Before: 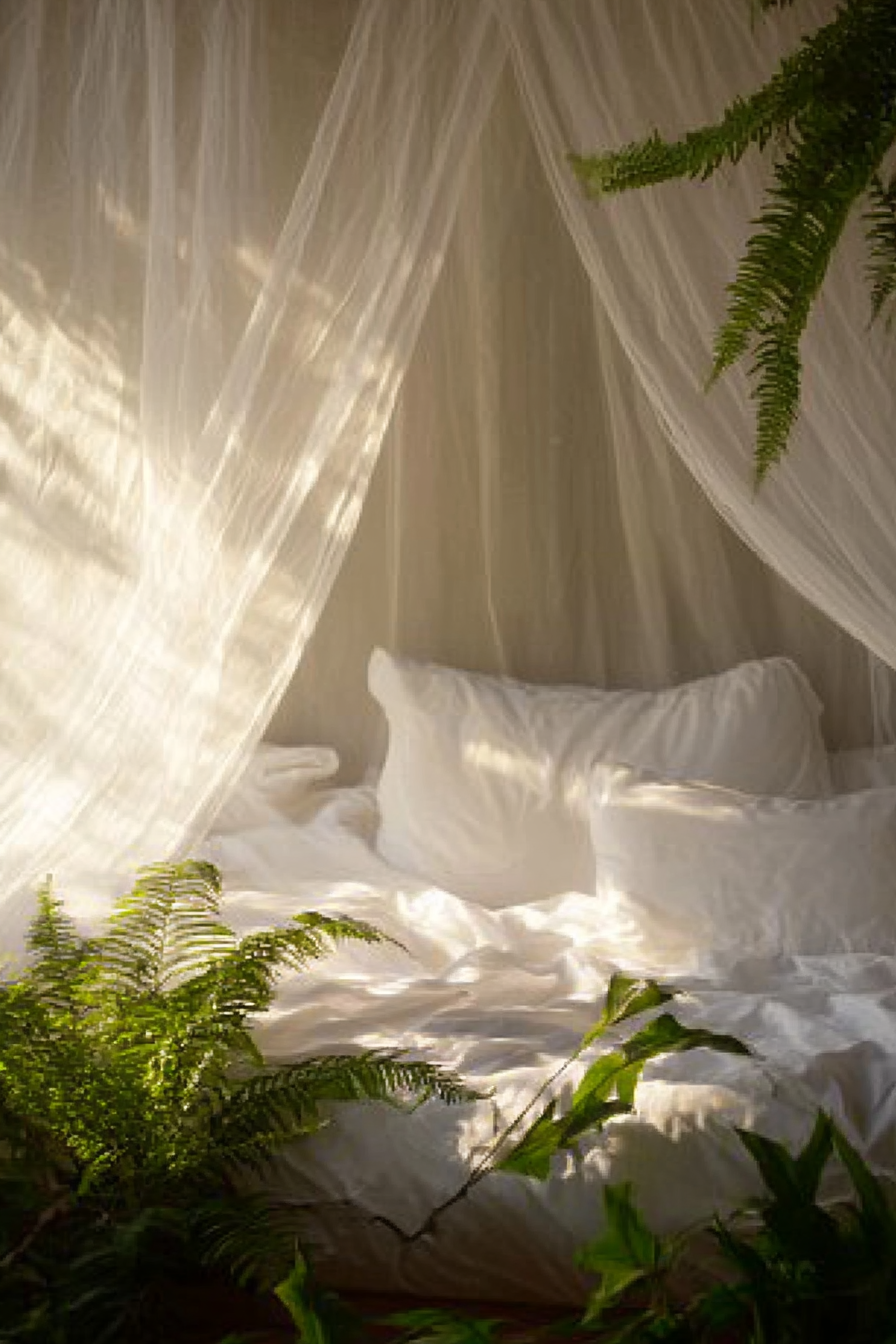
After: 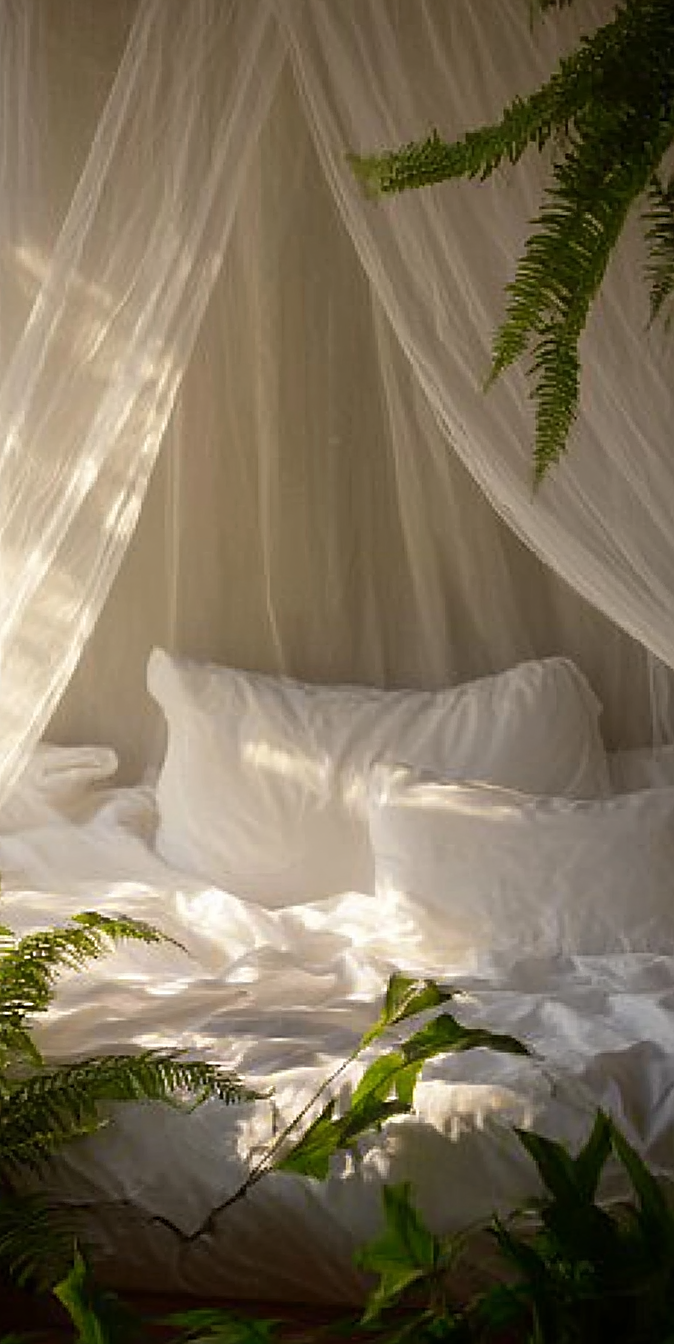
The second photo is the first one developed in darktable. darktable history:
crop and rotate: left 24.725%
sharpen: on, module defaults
